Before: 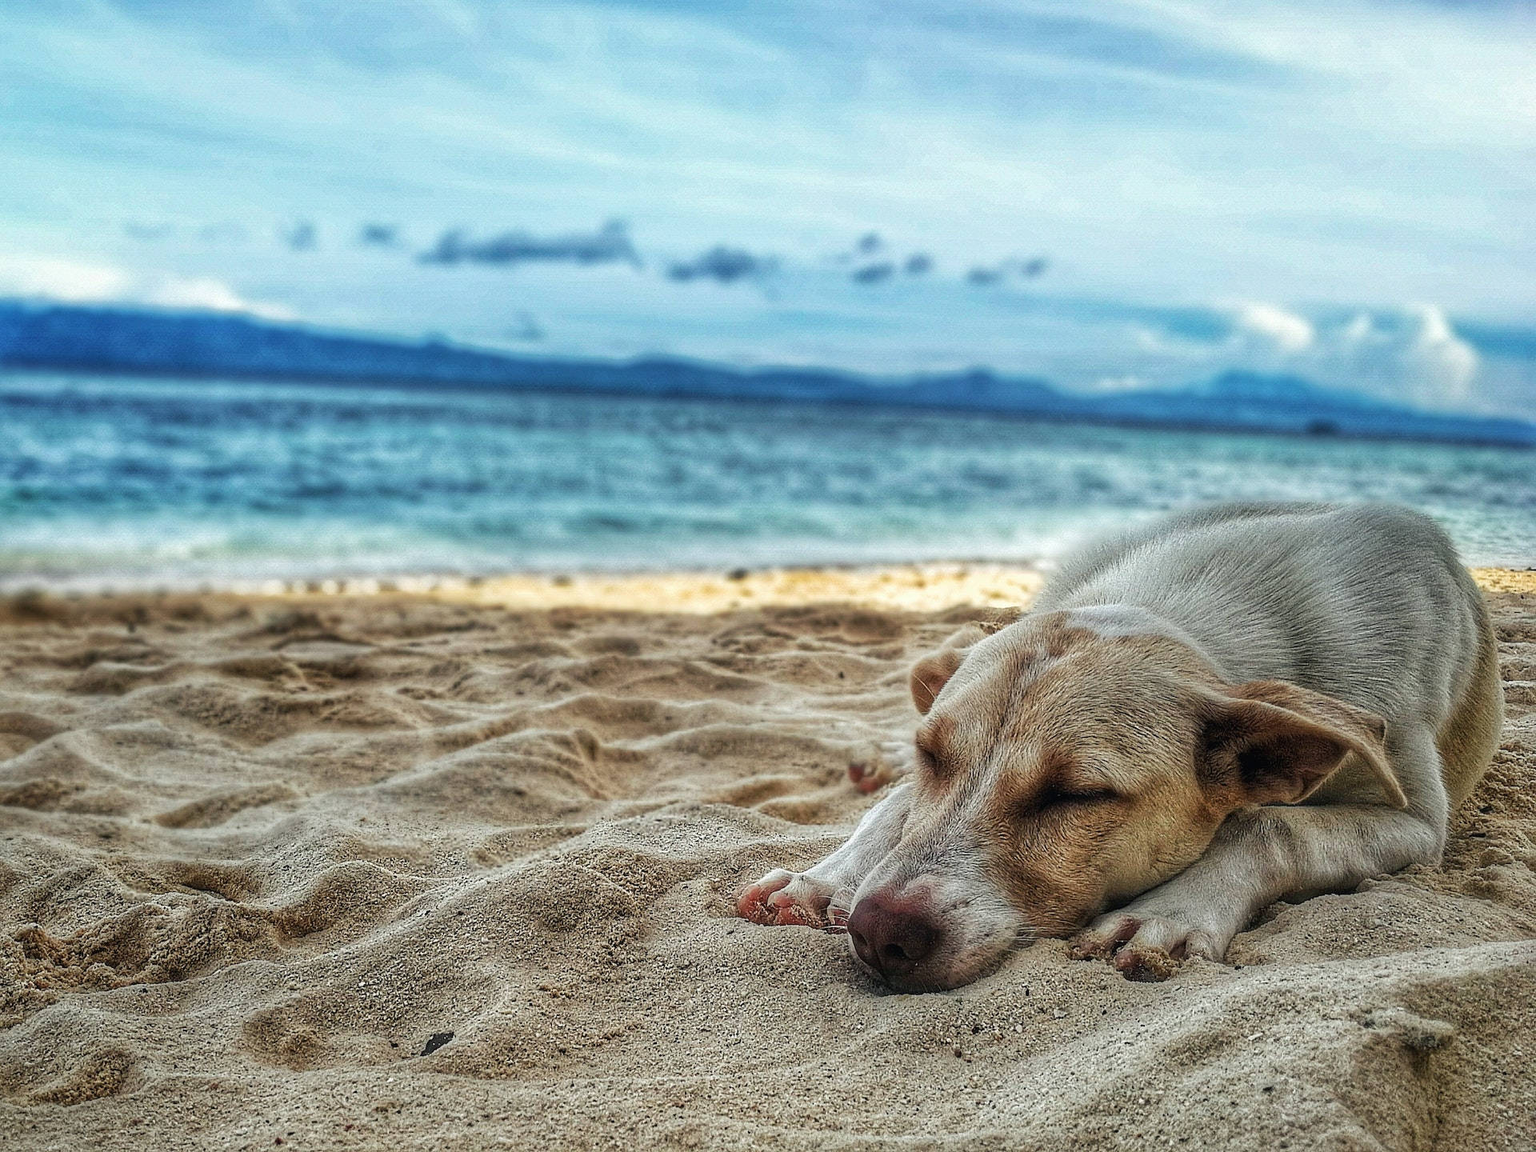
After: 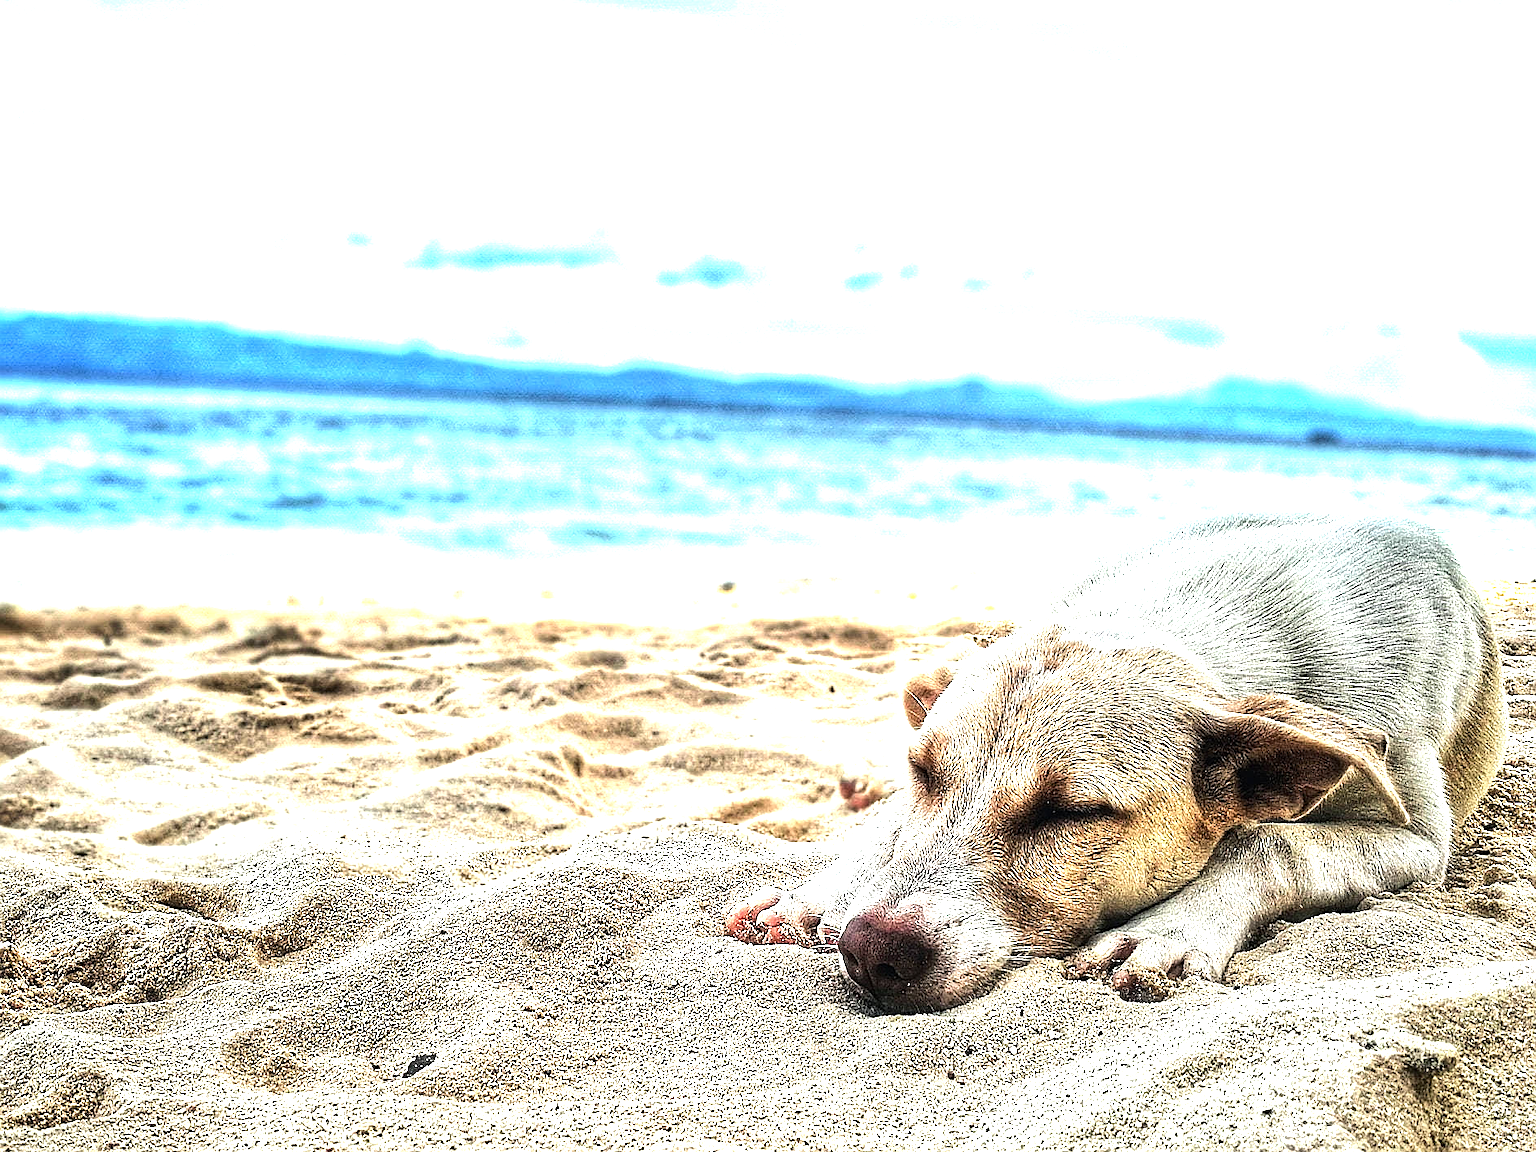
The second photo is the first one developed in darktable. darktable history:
exposure: black level correction 0, exposure 1.199 EV, compensate highlight preservation false
crop: left 1.721%, right 0.285%, bottom 1.99%
tone equalizer: -8 EV -1.06 EV, -7 EV -1 EV, -6 EV -0.872 EV, -5 EV -0.542 EV, -3 EV 0.585 EV, -2 EV 0.869 EV, -1 EV 1.01 EV, +0 EV 1.06 EV, edges refinement/feathering 500, mask exposure compensation -1.57 EV, preserve details no
sharpen: on, module defaults
